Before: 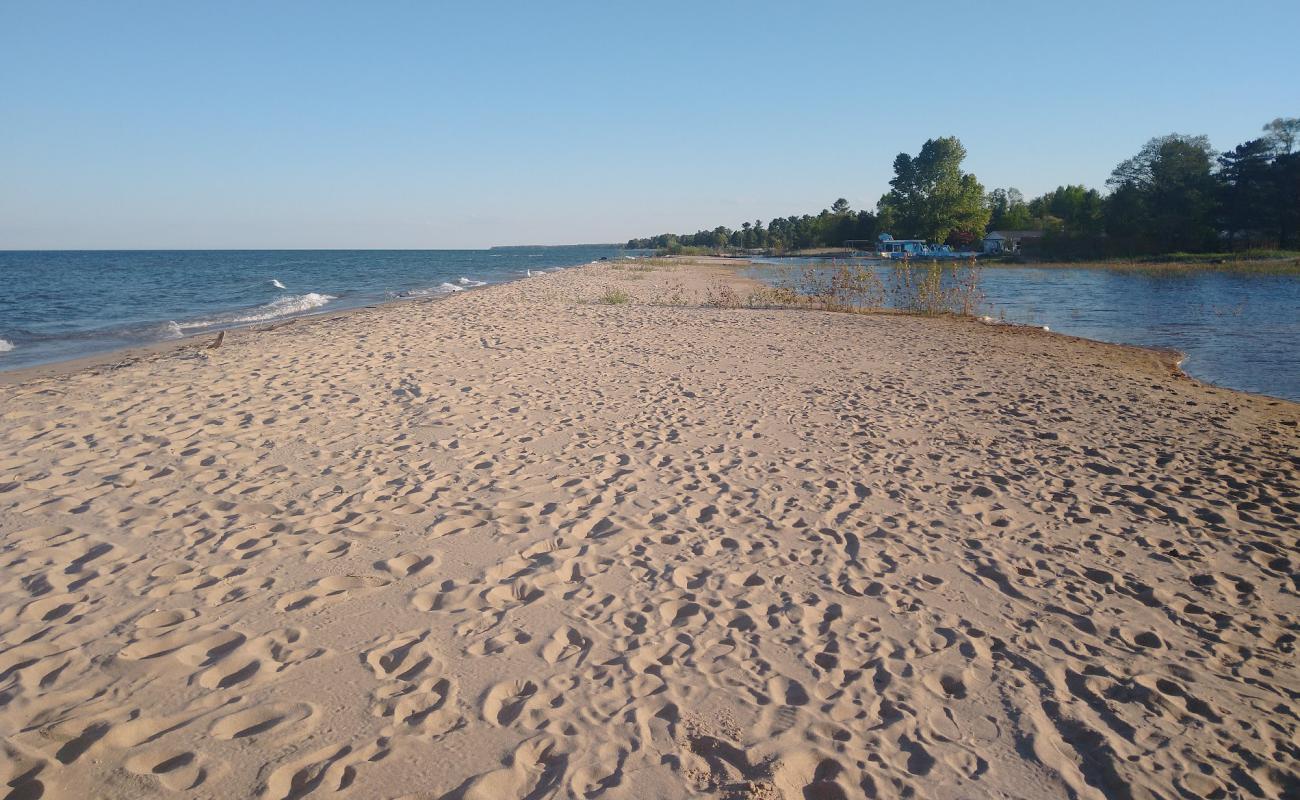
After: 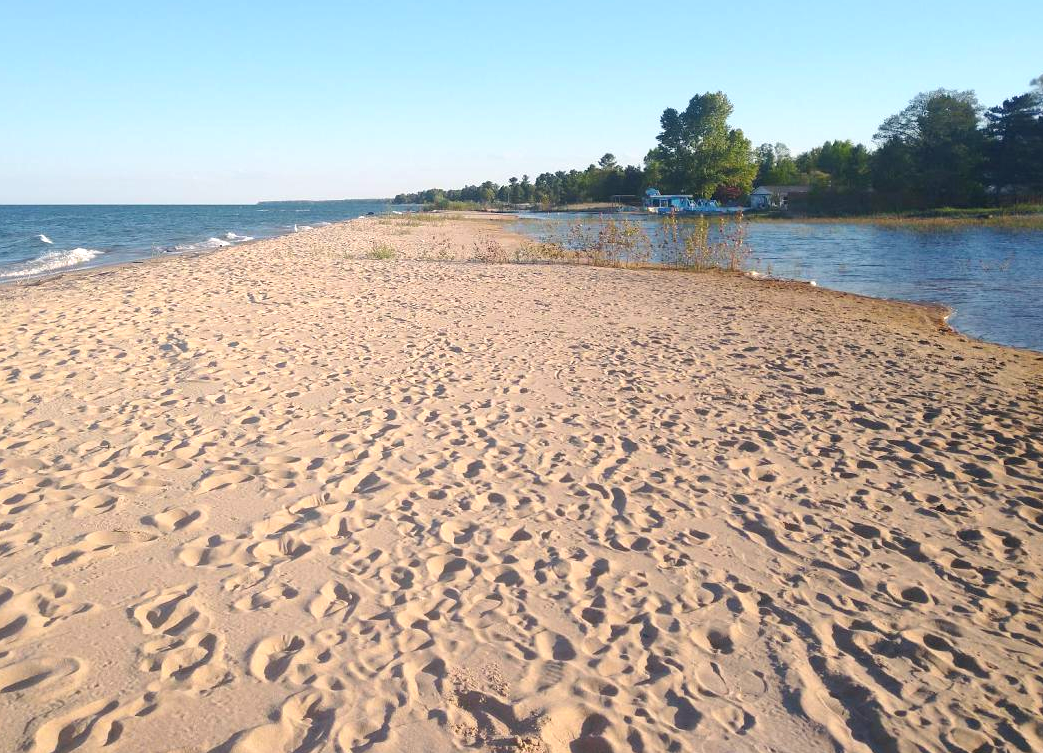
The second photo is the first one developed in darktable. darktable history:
color correction: highlights a* 0.816, highlights b* 2.78, saturation 1.1
crop and rotate: left 17.959%, top 5.771%, right 1.742%
exposure: black level correction 0, exposure 0.7 EV, compensate exposure bias true, compensate highlight preservation false
